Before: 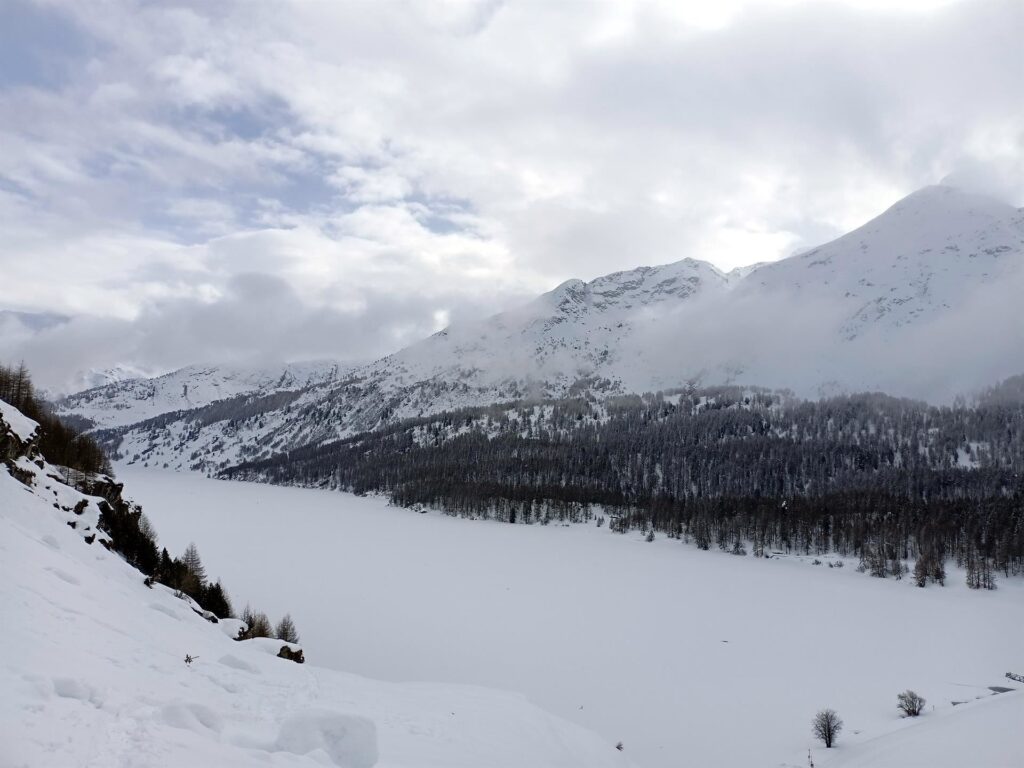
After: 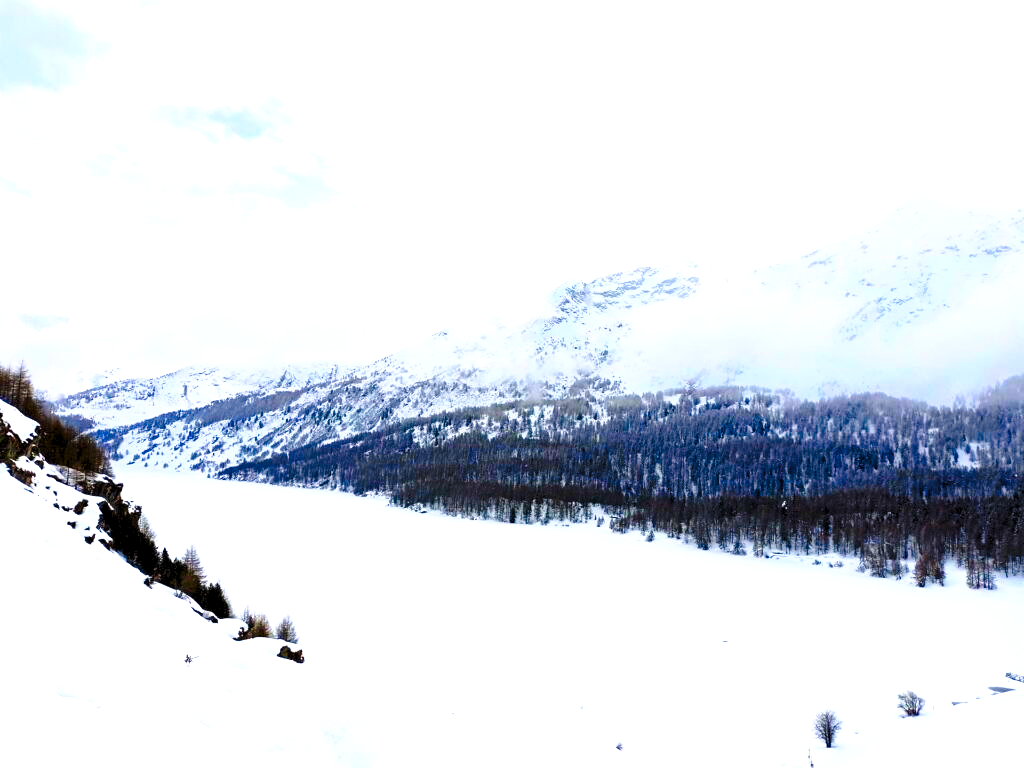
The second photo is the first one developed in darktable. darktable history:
tone curve: curves: ch0 [(0, 0) (0.139, 0.067) (0.319, 0.269) (0.498, 0.505) (0.725, 0.824) (0.864, 0.945) (0.985, 1)]; ch1 [(0, 0) (0.291, 0.197) (0.456, 0.426) (0.495, 0.488) (0.557, 0.578) (0.599, 0.644) (0.702, 0.786) (1, 1)]; ch2 [(0, 0) (0.125, 0.089) (0.353, 0.329) (0.447, 0.43) (0.557, 0.566) (0.63, 0.667) (1, 1)], preserve colors none
contrast brightness saturation: contrast 0.175, saturation 0.308
levels: levels [0.008, 0.318, 0.836]
